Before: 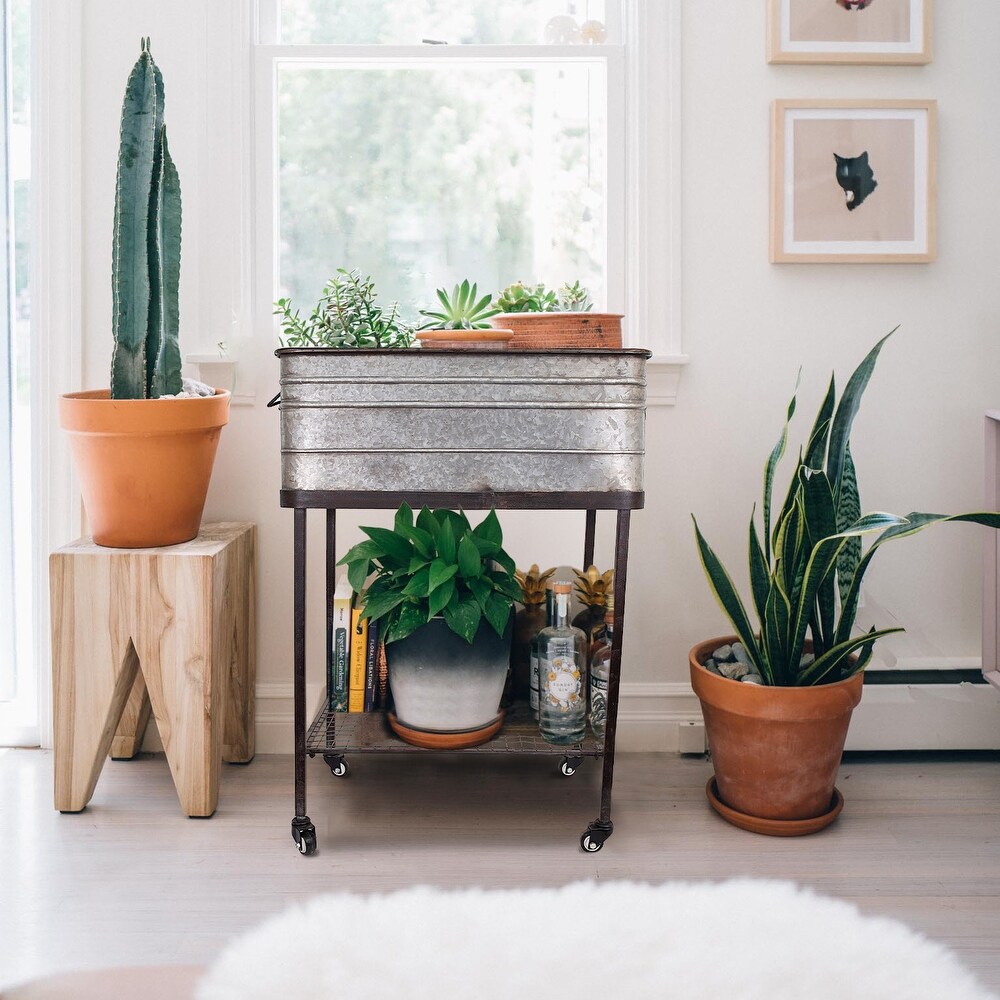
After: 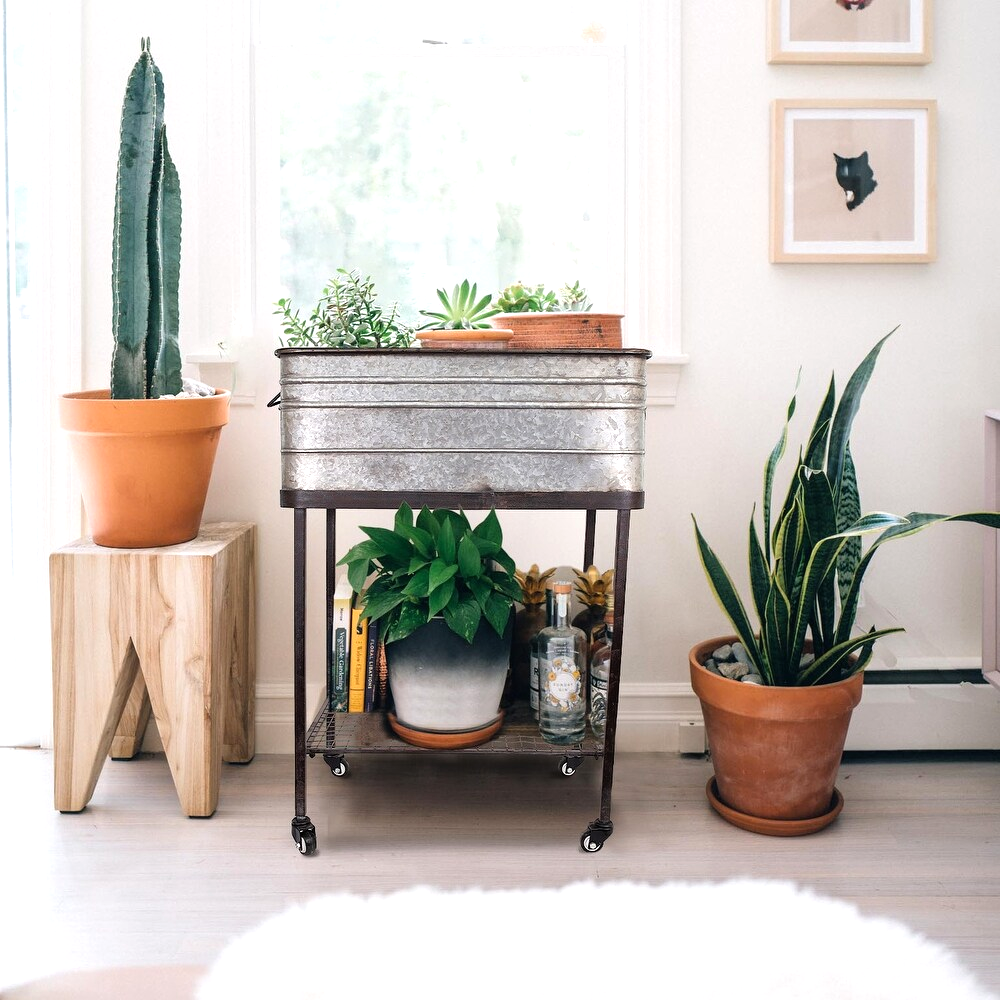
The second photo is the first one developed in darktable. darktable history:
tone equalizer: -8 EV -0.447 EV, -7 EV -0.396 EV, -6 EV -0.371 EV, -5 EV -0.201 EV, -3 EV 0.255 EV, -2 EV 0.305 EV, -1 EV 0.369 EV, +0 EV 0.407 EV
